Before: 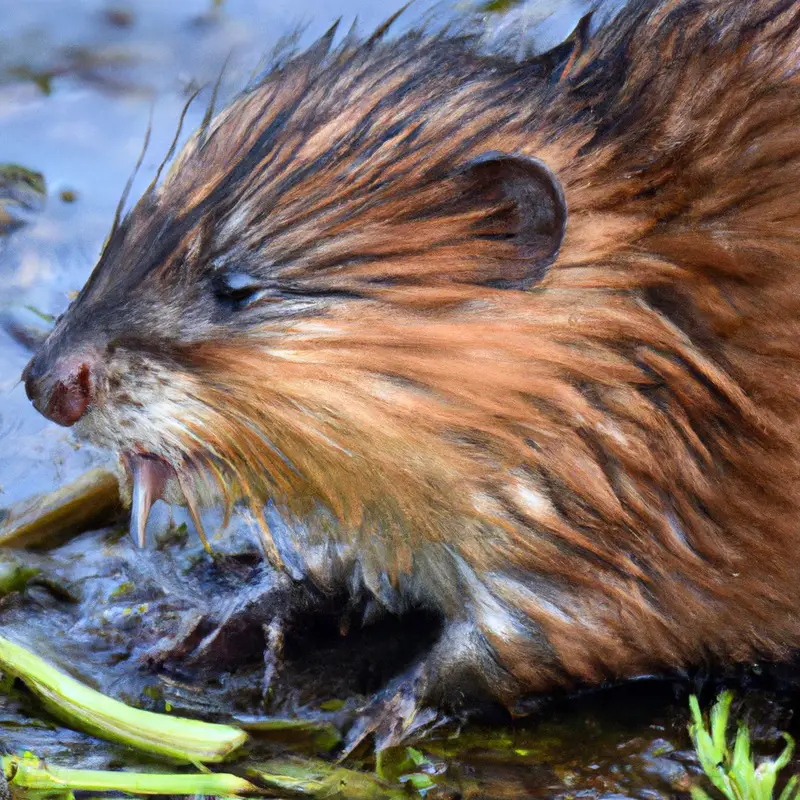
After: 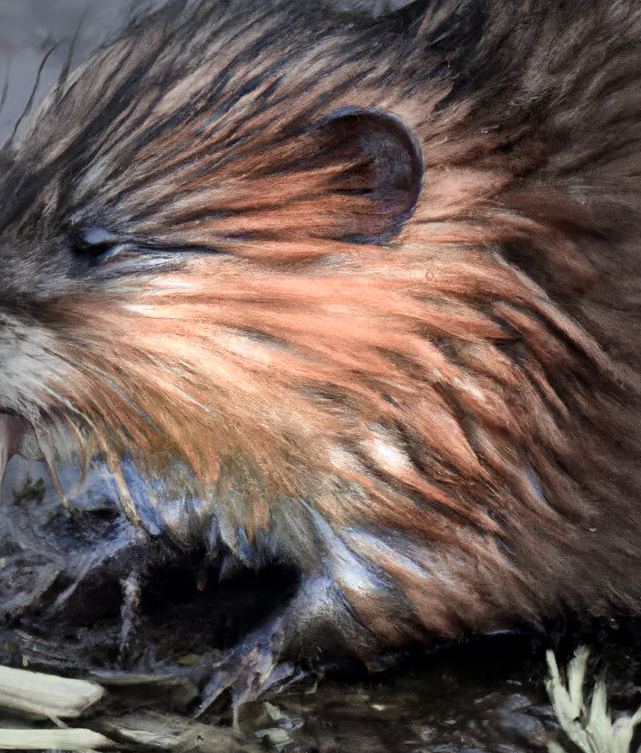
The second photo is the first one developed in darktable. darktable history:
vignetting: fall-off start 47.98%, saturation -0.646, automatic ratio true, width/height ratio 1.288, unbound false
color zones: curves: ch0 [(0, 0.473) (0.001, 0.473) (0.226, 0.548) (0.4, 0.589) (0.525, 0.54) (0.728, 0.403) (0.999, 0.473) (1, 0.473)]; ch1 [(0, 0.619) (0.001, 0.619) (0.234, 0.388) (0.4, 0.372) (0.528, 0.422) (0.732, 0.53) (0.999, 0.619) (1, 0.619)]; ch2 [(0, 0.547) (0.001, 0.547) (0.226, 0.45) (0.4, 0.525) (0.525, 0.585) (0.8, 0.511) (0.999, 0.547) (1, 0.547)], mix 27.15%
local contrast: mode bilateral grid, contrast 21, coarseness 50, detail 119%, midtone range 0.2
crop and rotate: left 17.991%, top 5.756%, right 1.76%
exposure: exposure 0.082 EV, compensate exposure bias true, compensate highlight preservation false
